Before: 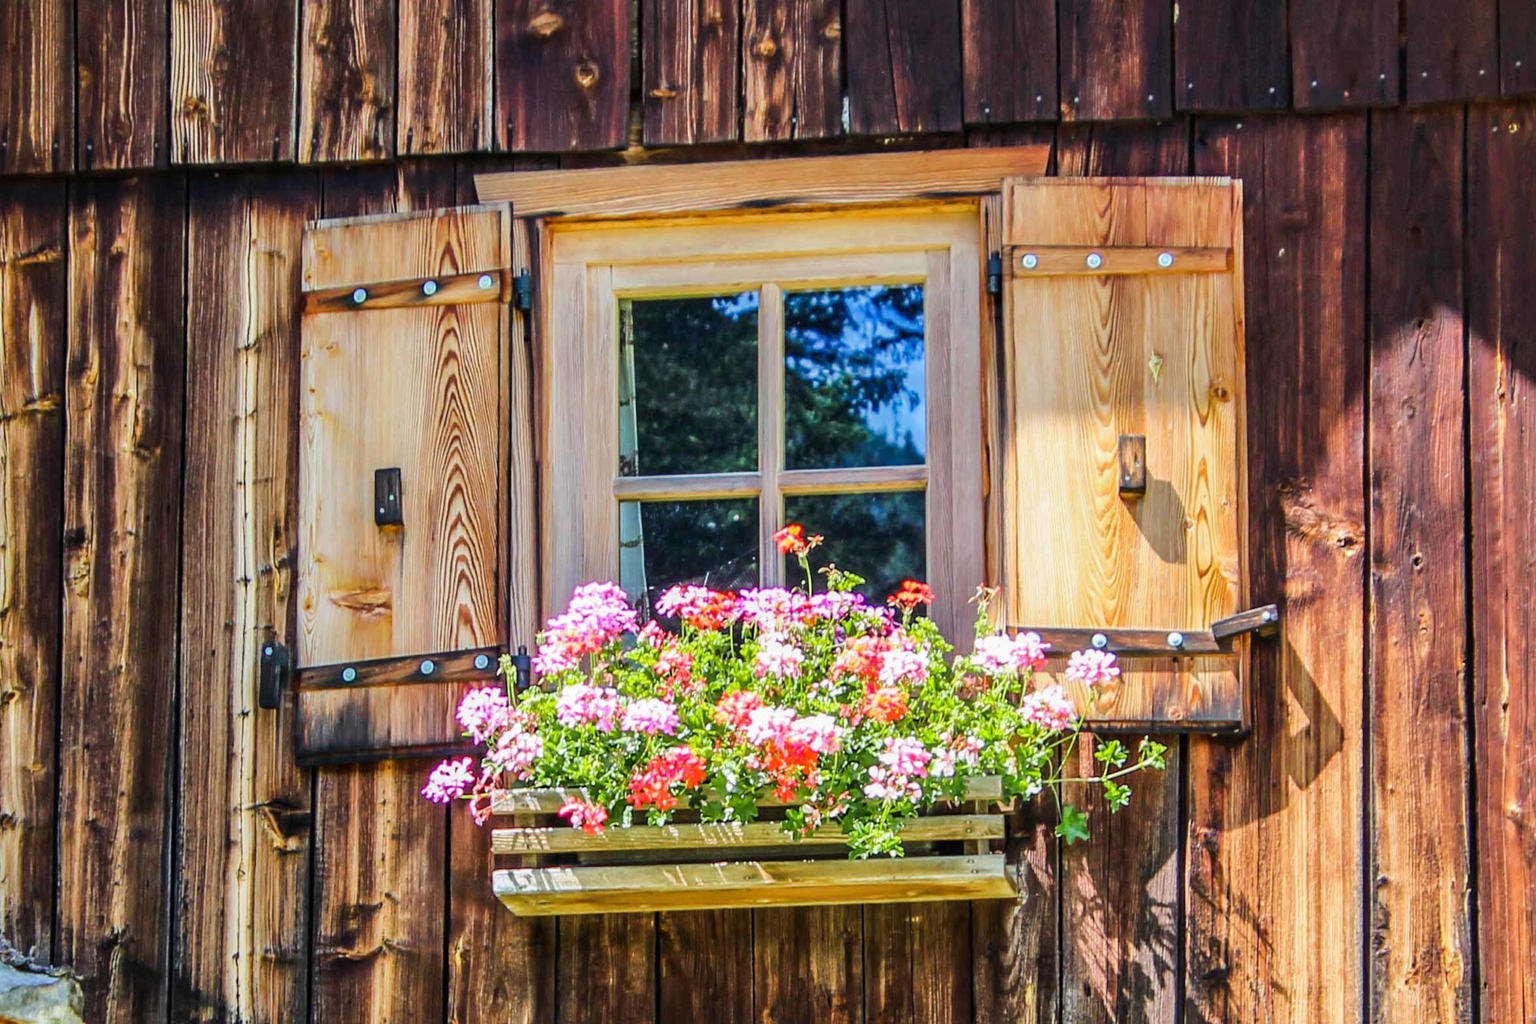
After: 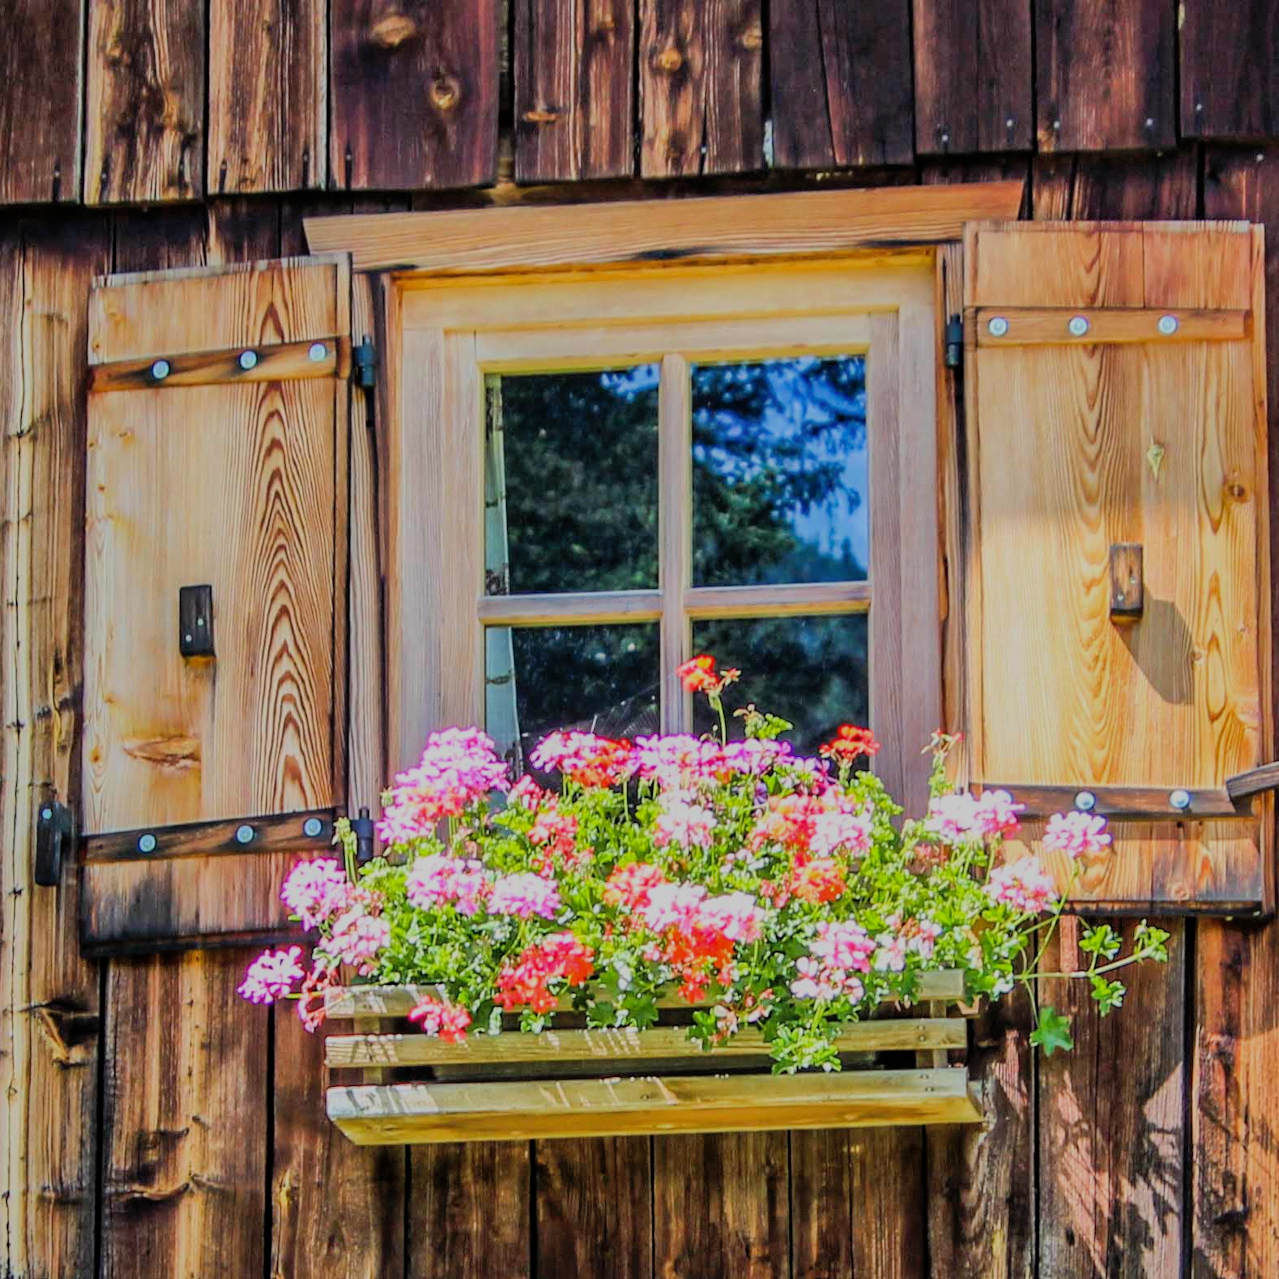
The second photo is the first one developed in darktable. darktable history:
shadows and highlights: on, module defaults
filmic rgb: black relative exposure -7.65 EV, white relative exposure 4.56 EV, hardness 3.61, color science v6 (2022)
crop and rotate: left 15.055%, right 18.278%
